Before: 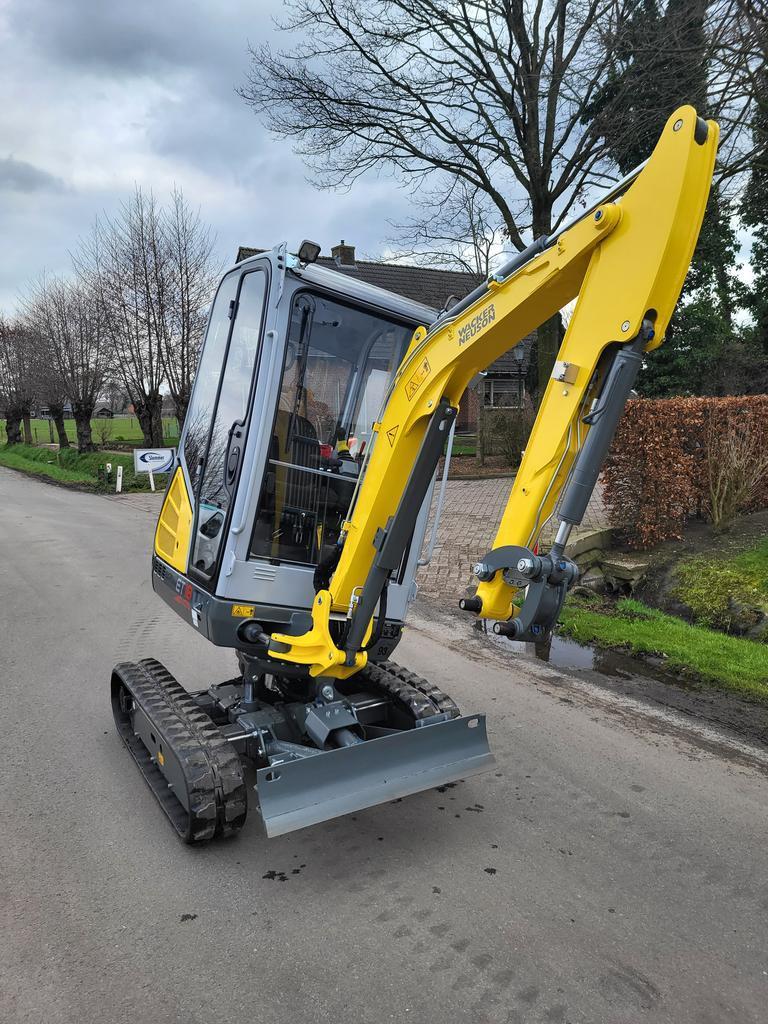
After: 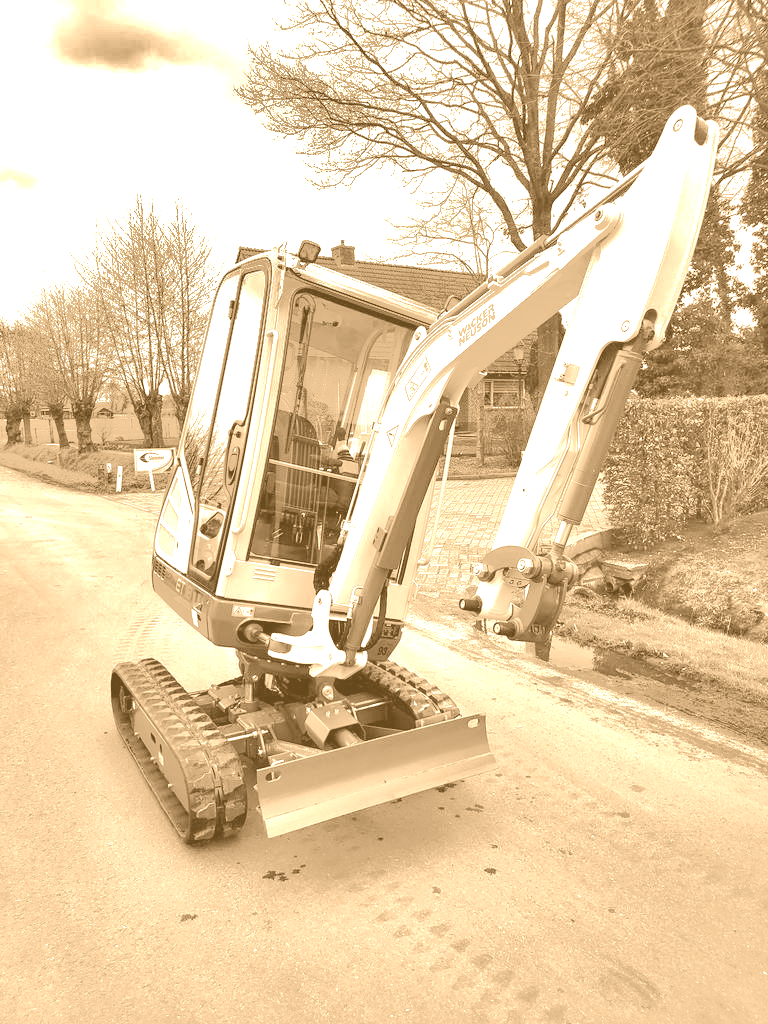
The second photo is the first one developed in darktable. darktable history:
shadows and highlights: shadows 38.43, highlights -74.54
rotate and perspective: crop left 0, crop top 0
exposure: black level correction 0.001, exposure 1.116 EV, compensate highlight preservation false
color correction: highlights a* 9.03, highlights b* 8.71, shadows a* 40, shadows b* 40, saturation 0.8
velvia: on, module defaults
colorize: hue 28.8°, source mix 100%
